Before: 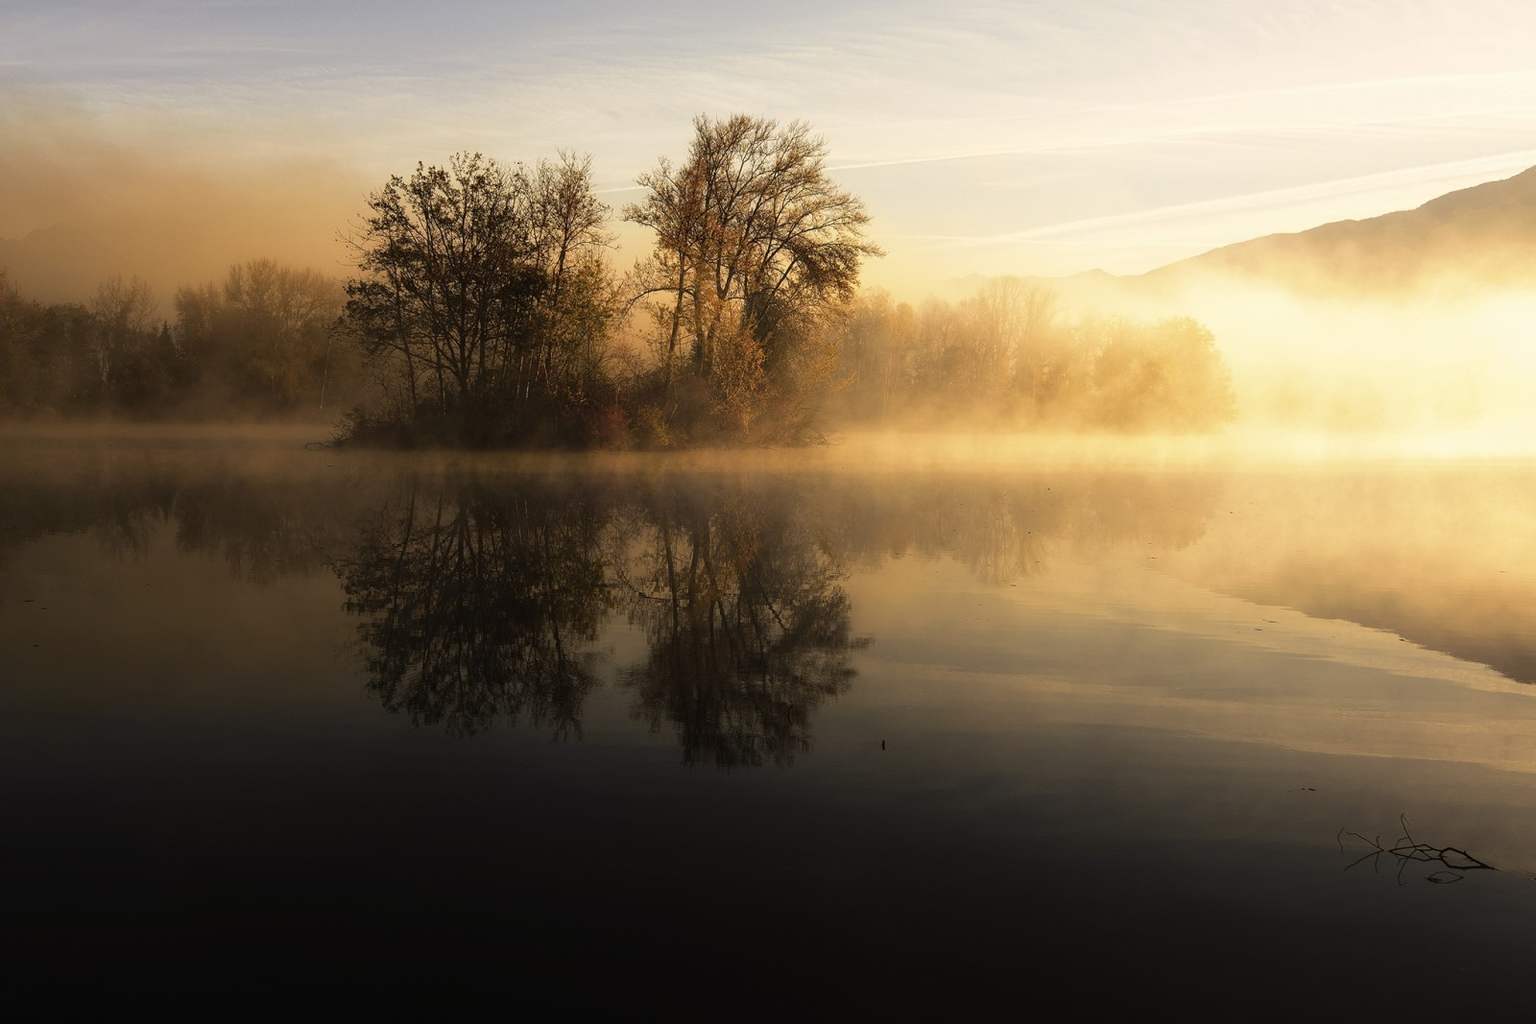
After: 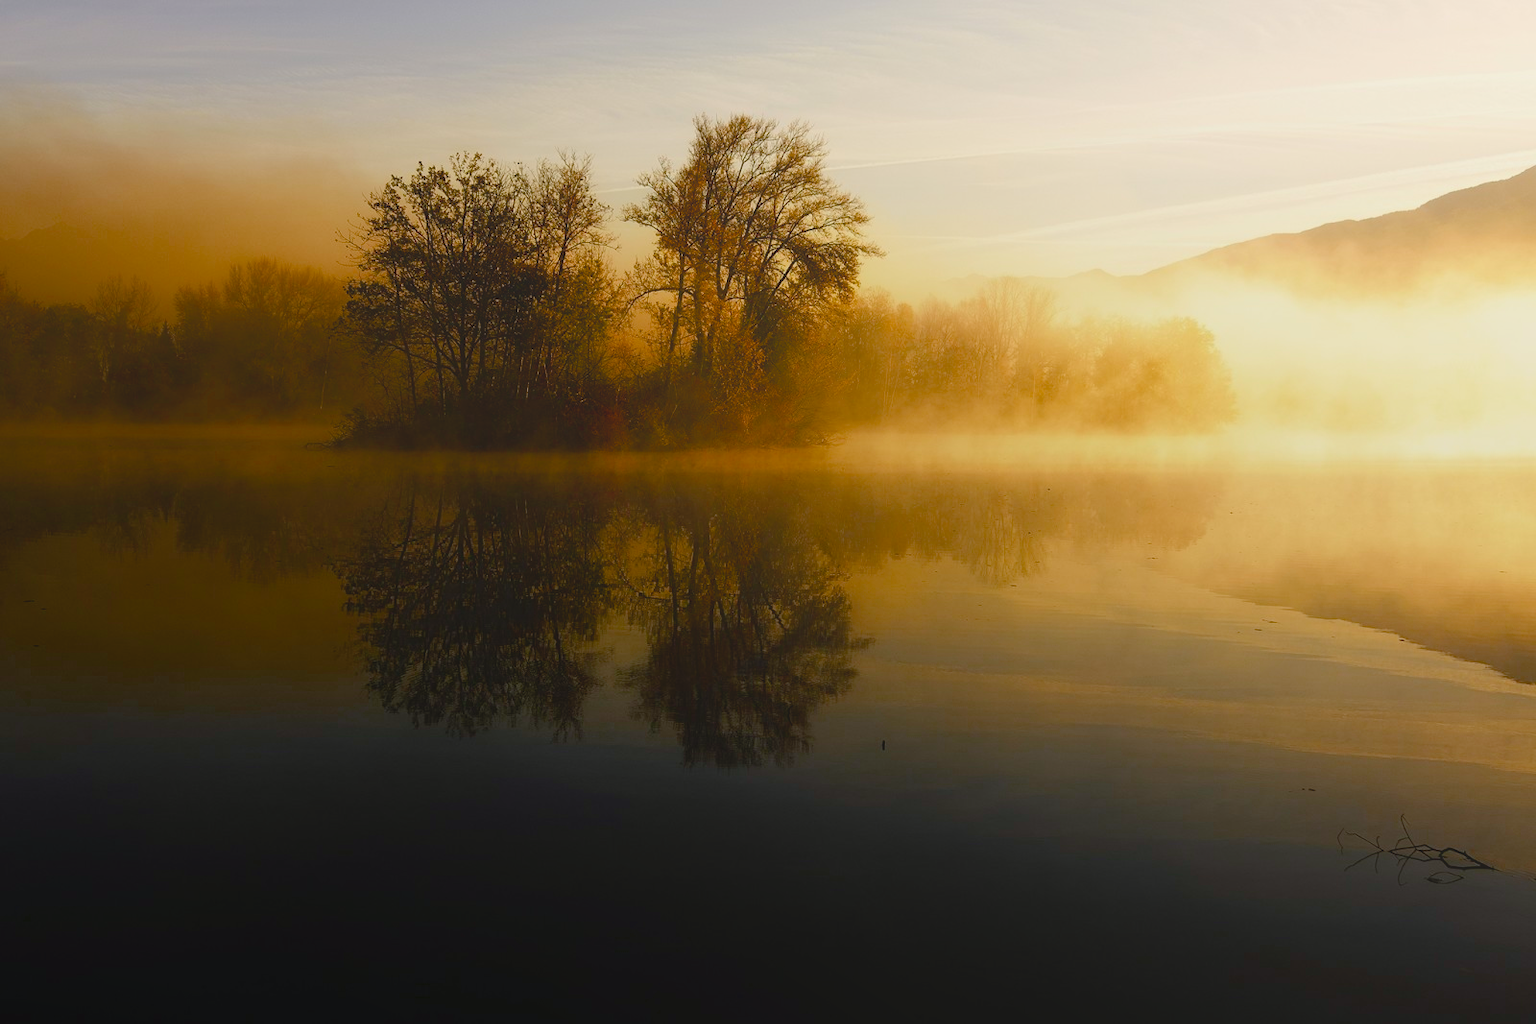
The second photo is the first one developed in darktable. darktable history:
color balance rgb: shadows lift › chroma 2.009%, shadows lift › hue 247.5°, perceptual saturation grading › global saturation 20%, perceptual saturation grading › highlights -14.394%, perceptual saturation grading › shadows 49.396%, saturation formula JzAzBz (2021)
local contrast: detail 70%
shadows and highlights: shadows 31.42, highlights 0.708, soften with gaussian
